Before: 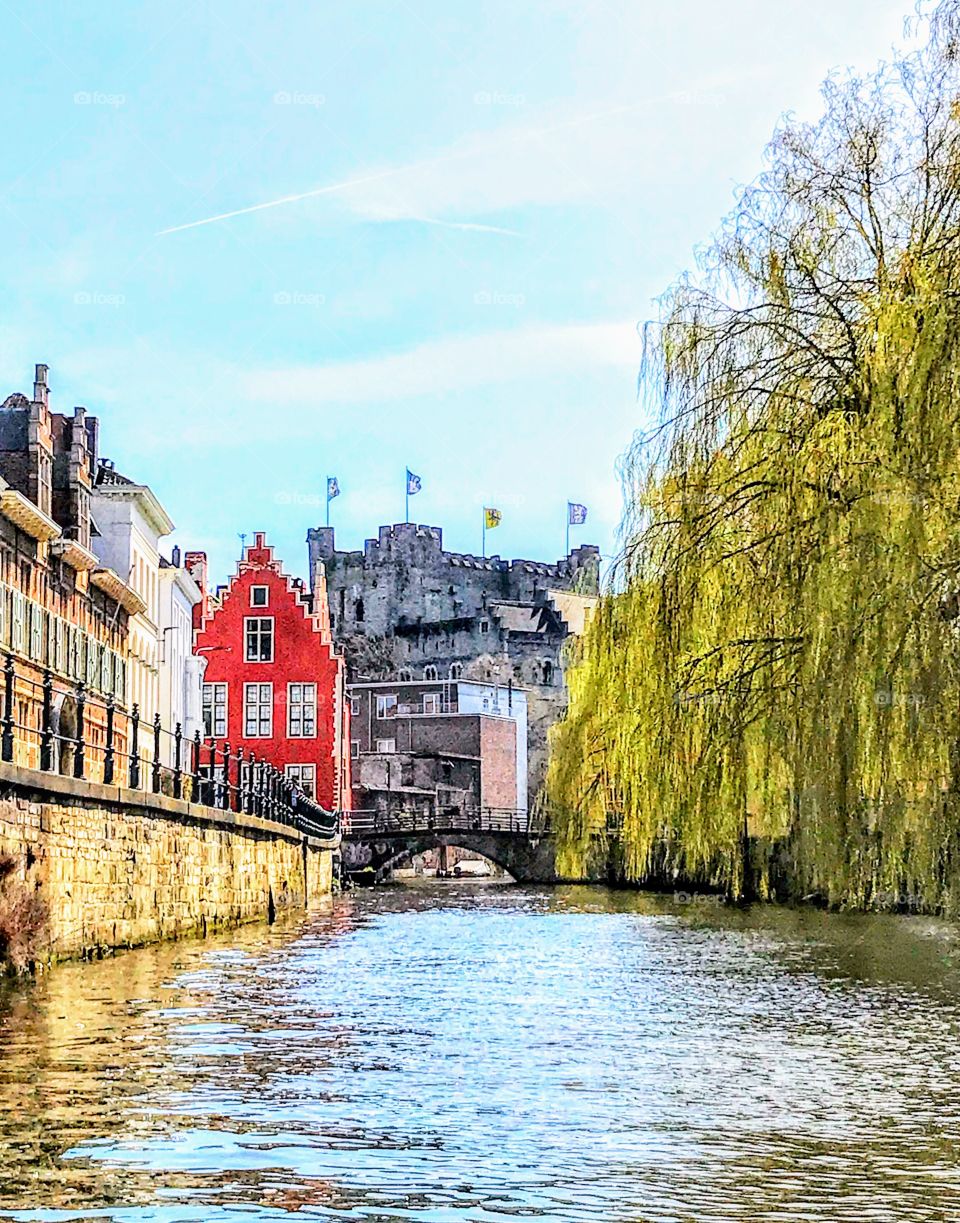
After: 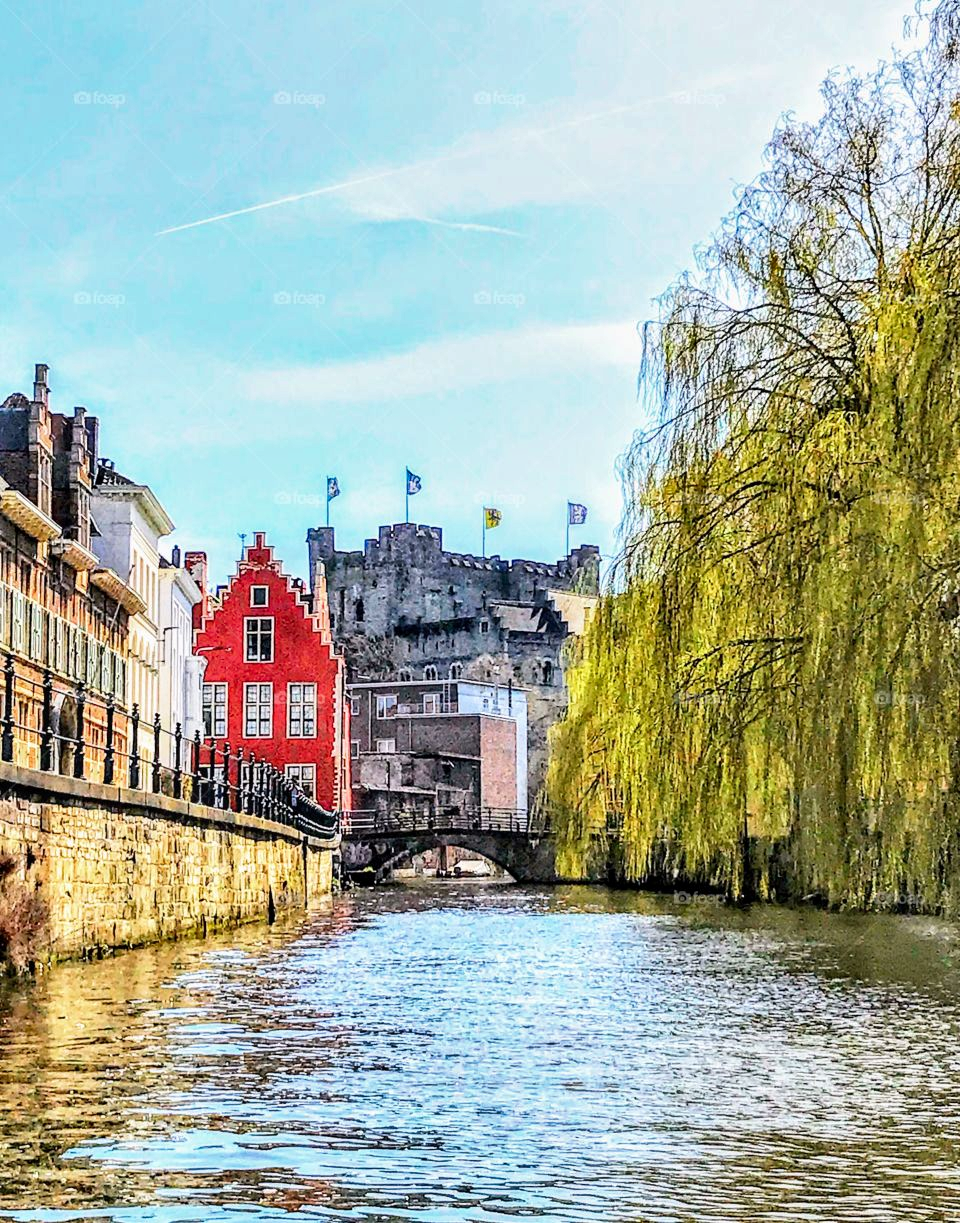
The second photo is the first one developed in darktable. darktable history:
shadows and highlights: low approximation 0.01, soften with gaussian
tone equalizer: -8 EV -0.55 EV
